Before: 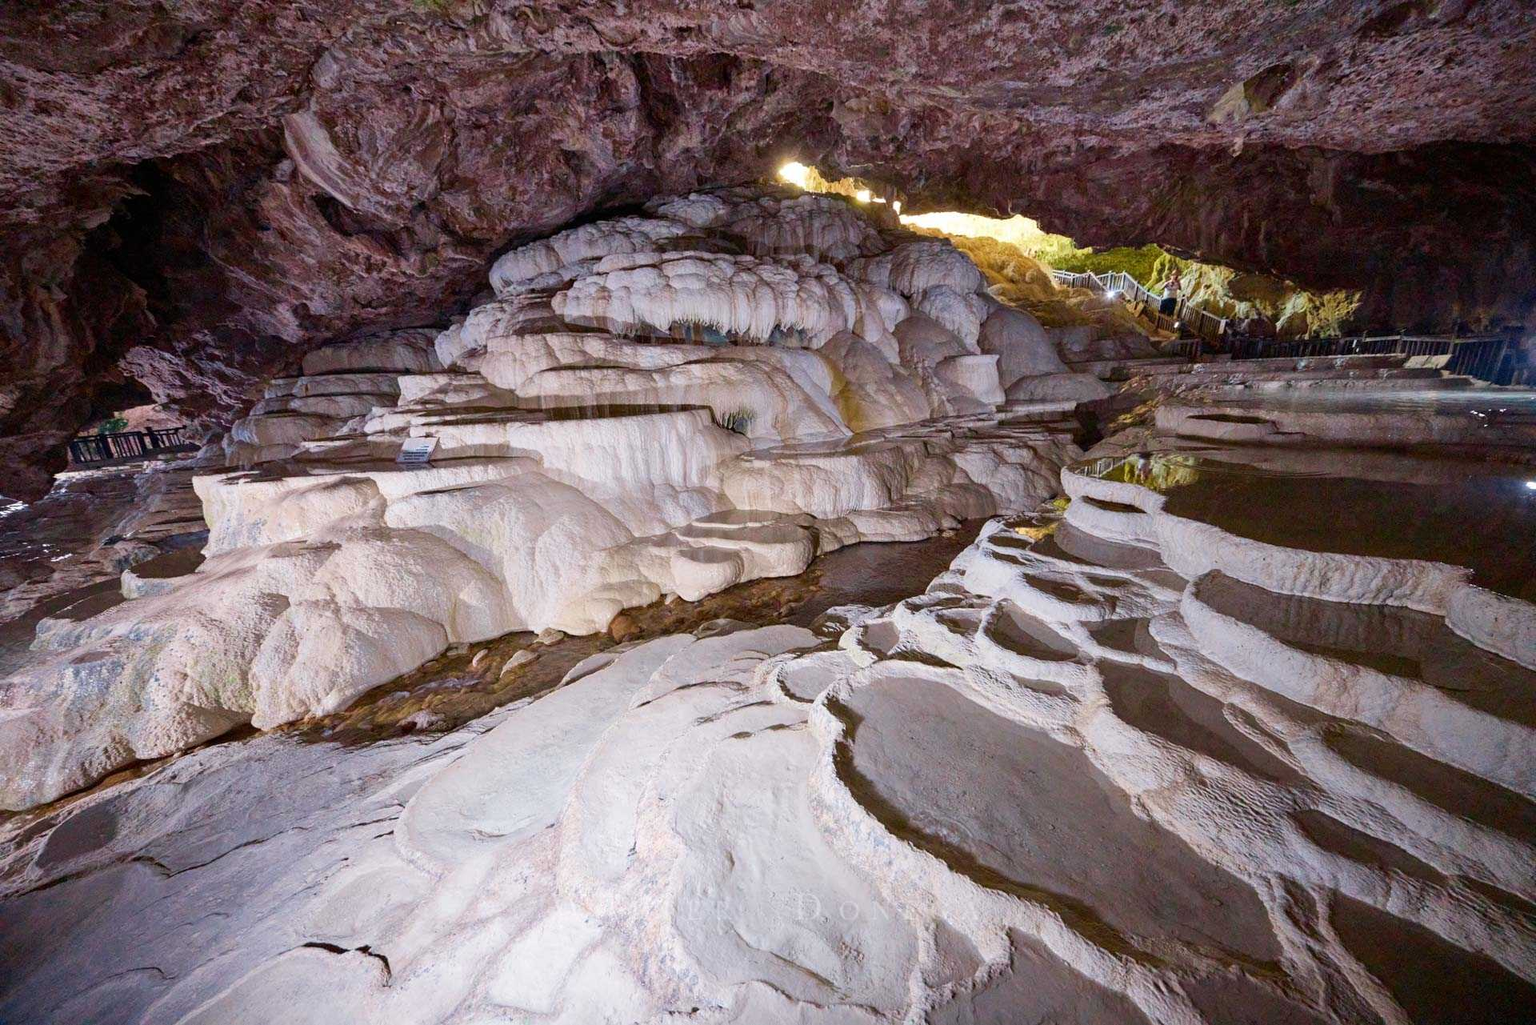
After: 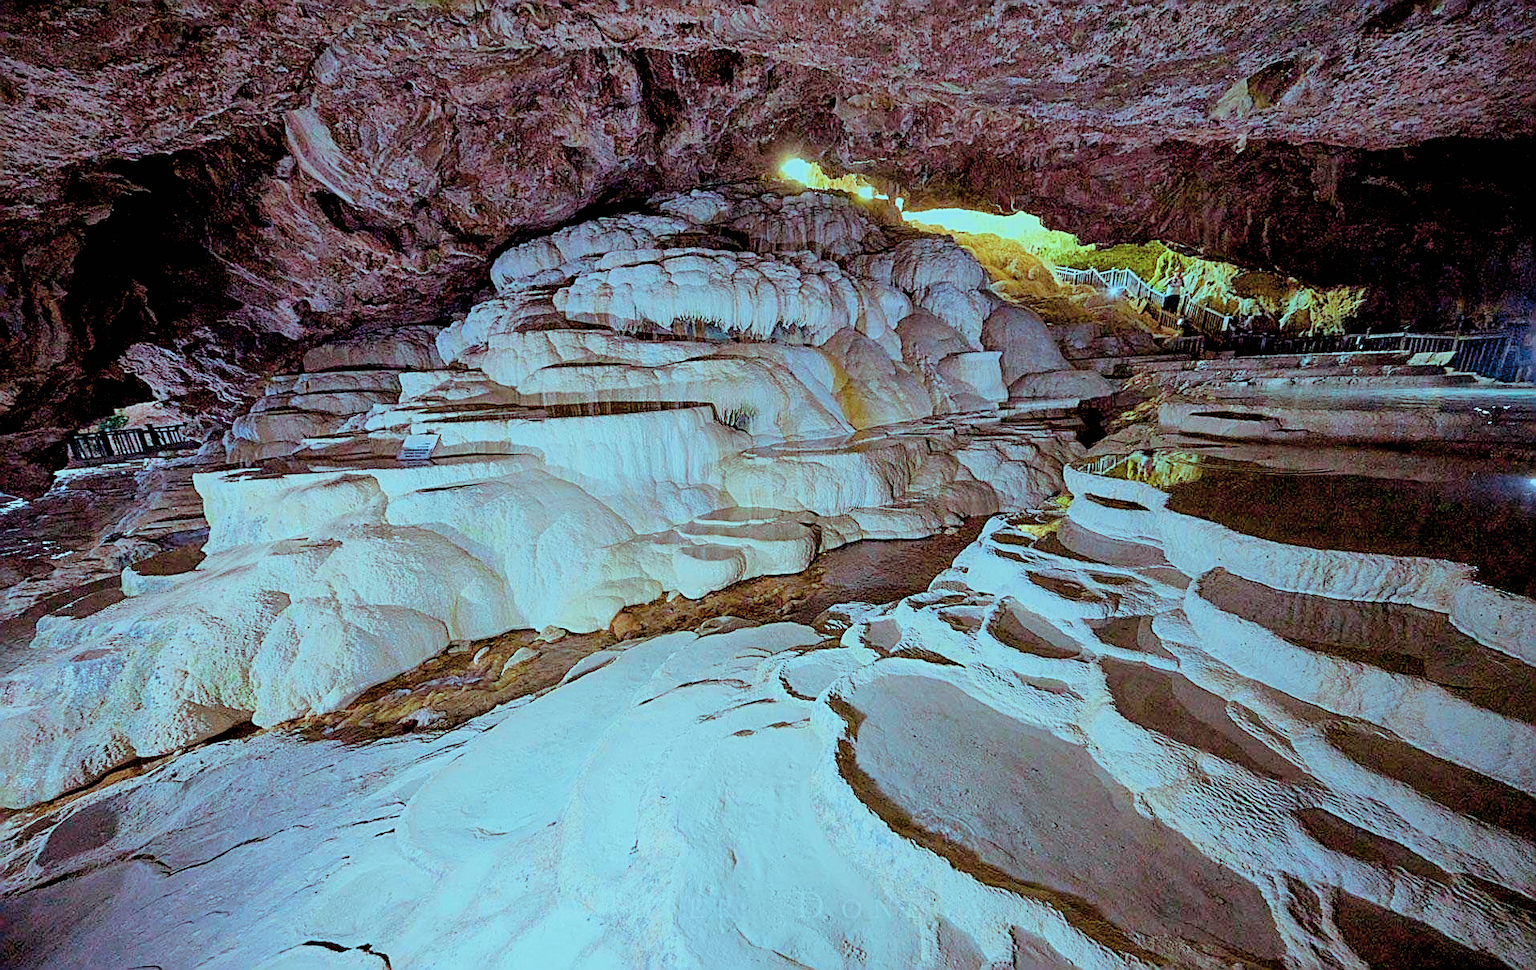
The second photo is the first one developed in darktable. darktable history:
sharpen: amount 0.996
filmic rgb: black relative exposure -7.65 EV, white relative exposure 4.56 EV, hardness 3.61, color science v6 (2022)
color balance rgb: highlights gain › luminance -33.095%, highlights gain › chroma 5.765%, highlights gain › hue 218.71°, global offset › luminance 0.261%, linear chroma grading › global chroma 14.591%, perceptual saturation grading › global saturation -11.985%, global vibrance 16.572%, saturation formula JzAzBz (2021)
crop: top 0.426%, right 0.257%, bottom 5.101%
exposure: black level correction 0.012, exposure 0.697 EV, compensate exposure bias true, compensate highlight preservation false
